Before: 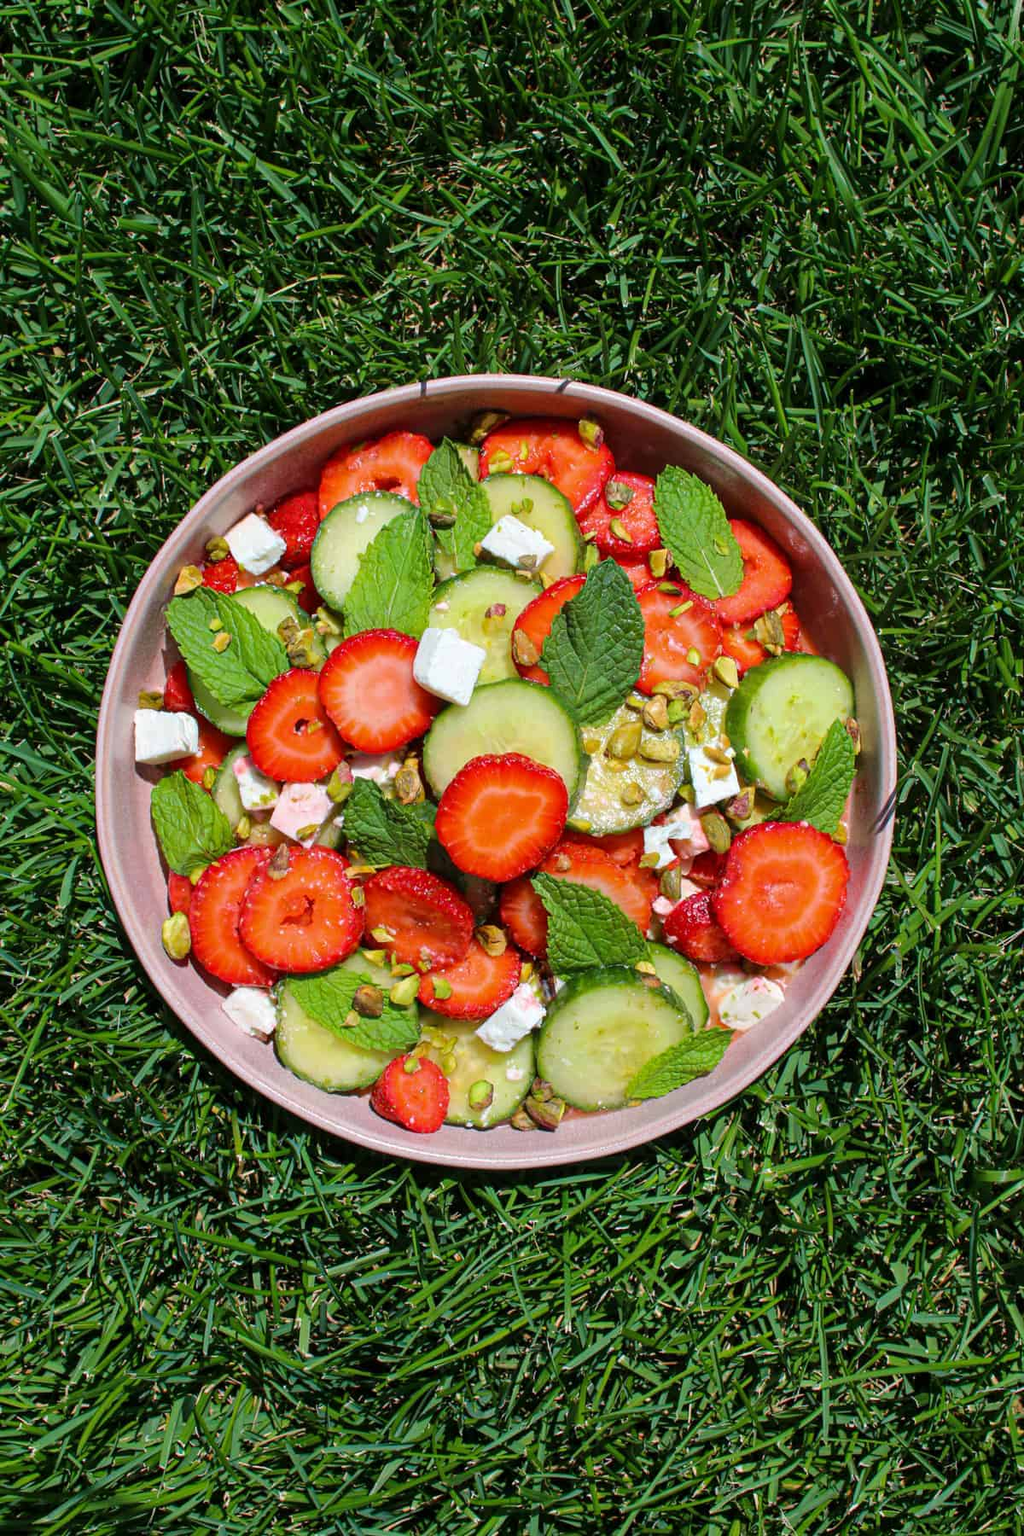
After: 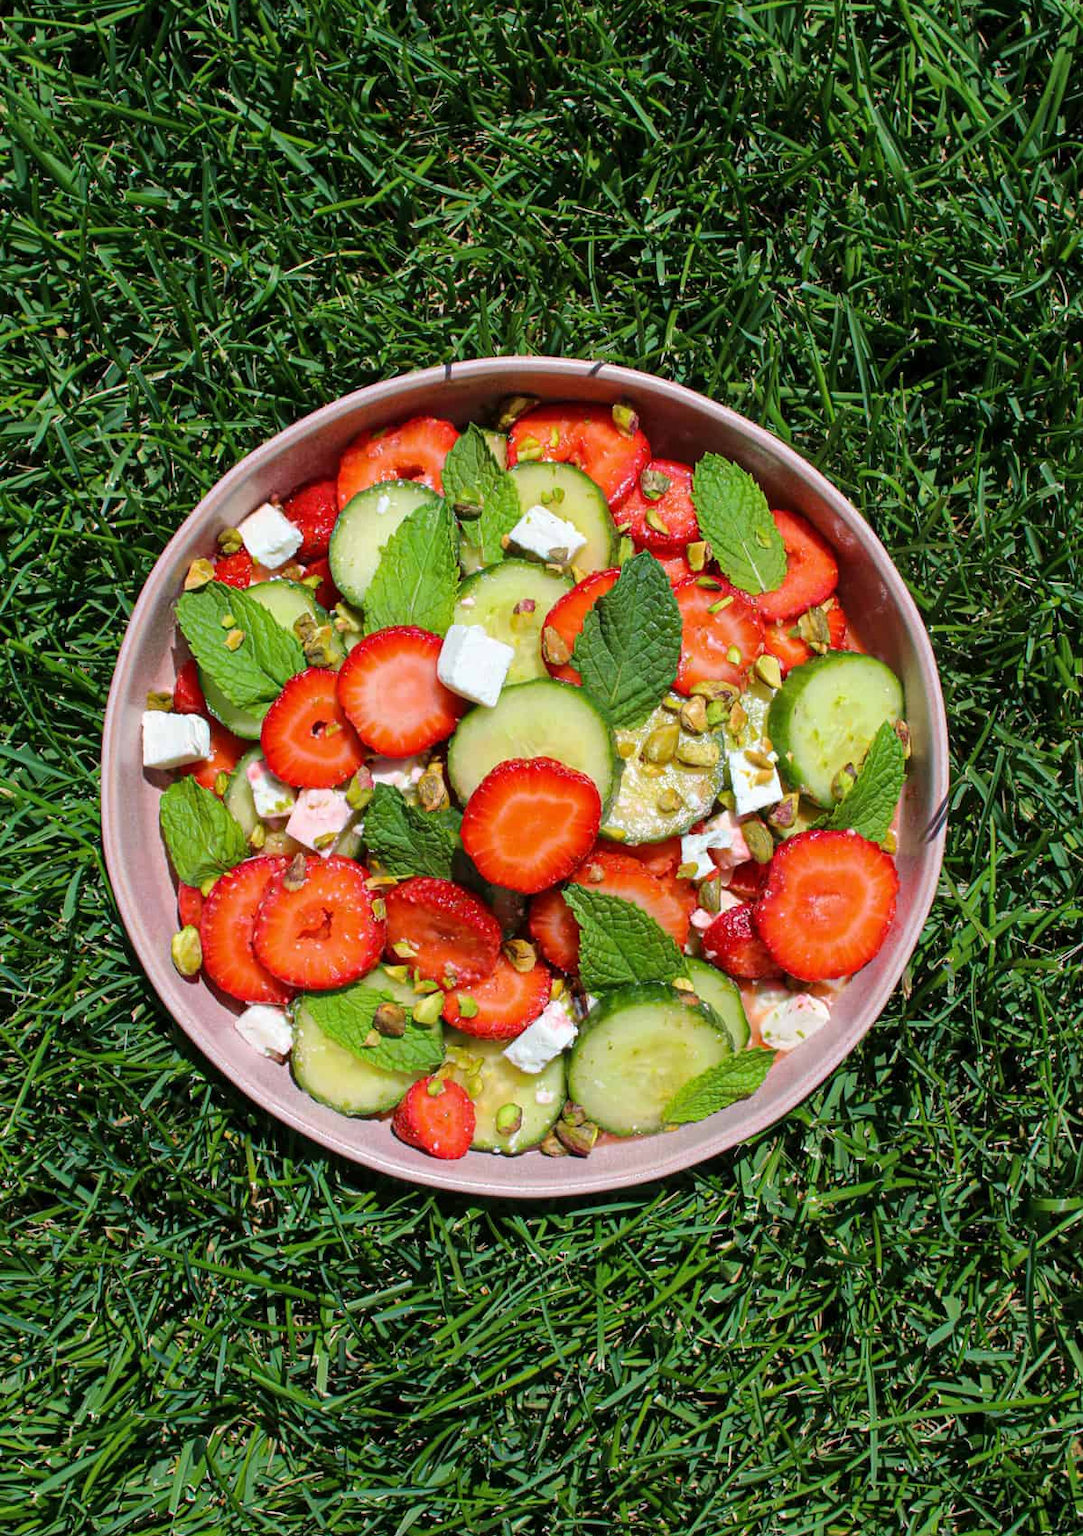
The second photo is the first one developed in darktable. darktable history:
tone equalizer: on, module defaults
crop and rotate: top 2.479%, bottom 3.018%
shadows and highlights: radius 337.17, shadows 29.01, soften with gaussian
